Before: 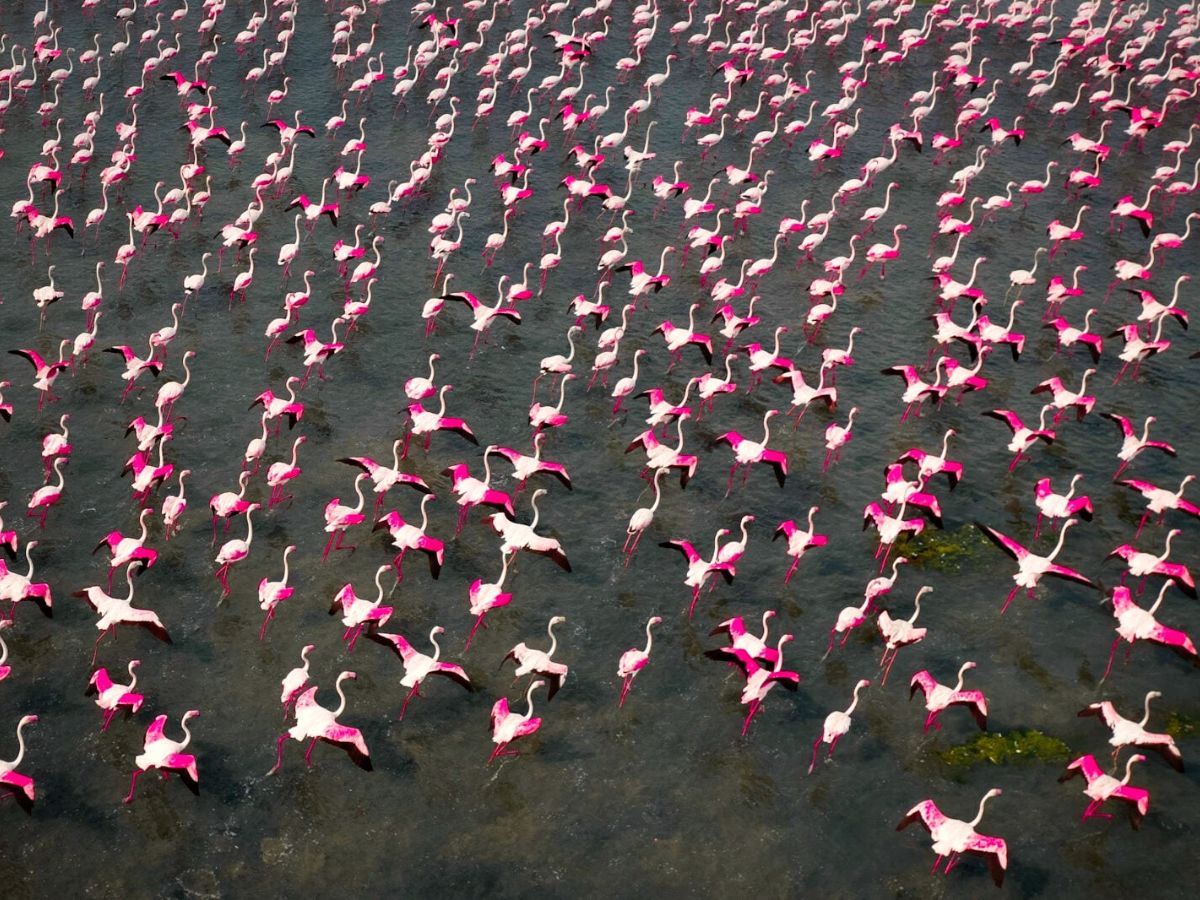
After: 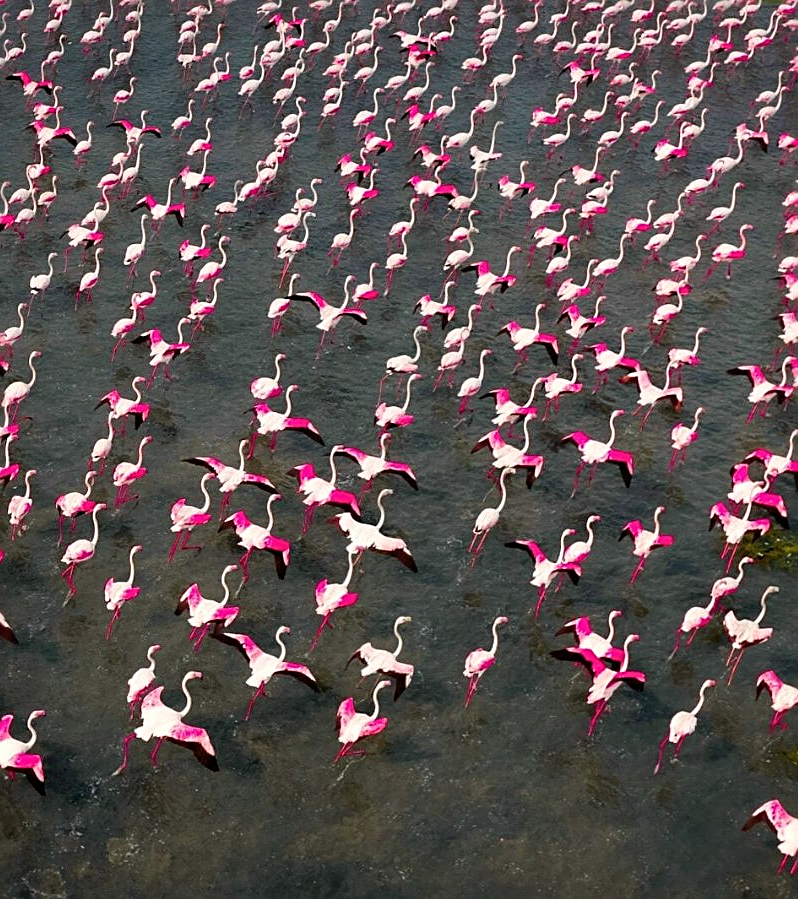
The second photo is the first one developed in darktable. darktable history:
sharpen: on, module defaults
crop and rotate: left 12.89%, right 20.584%
